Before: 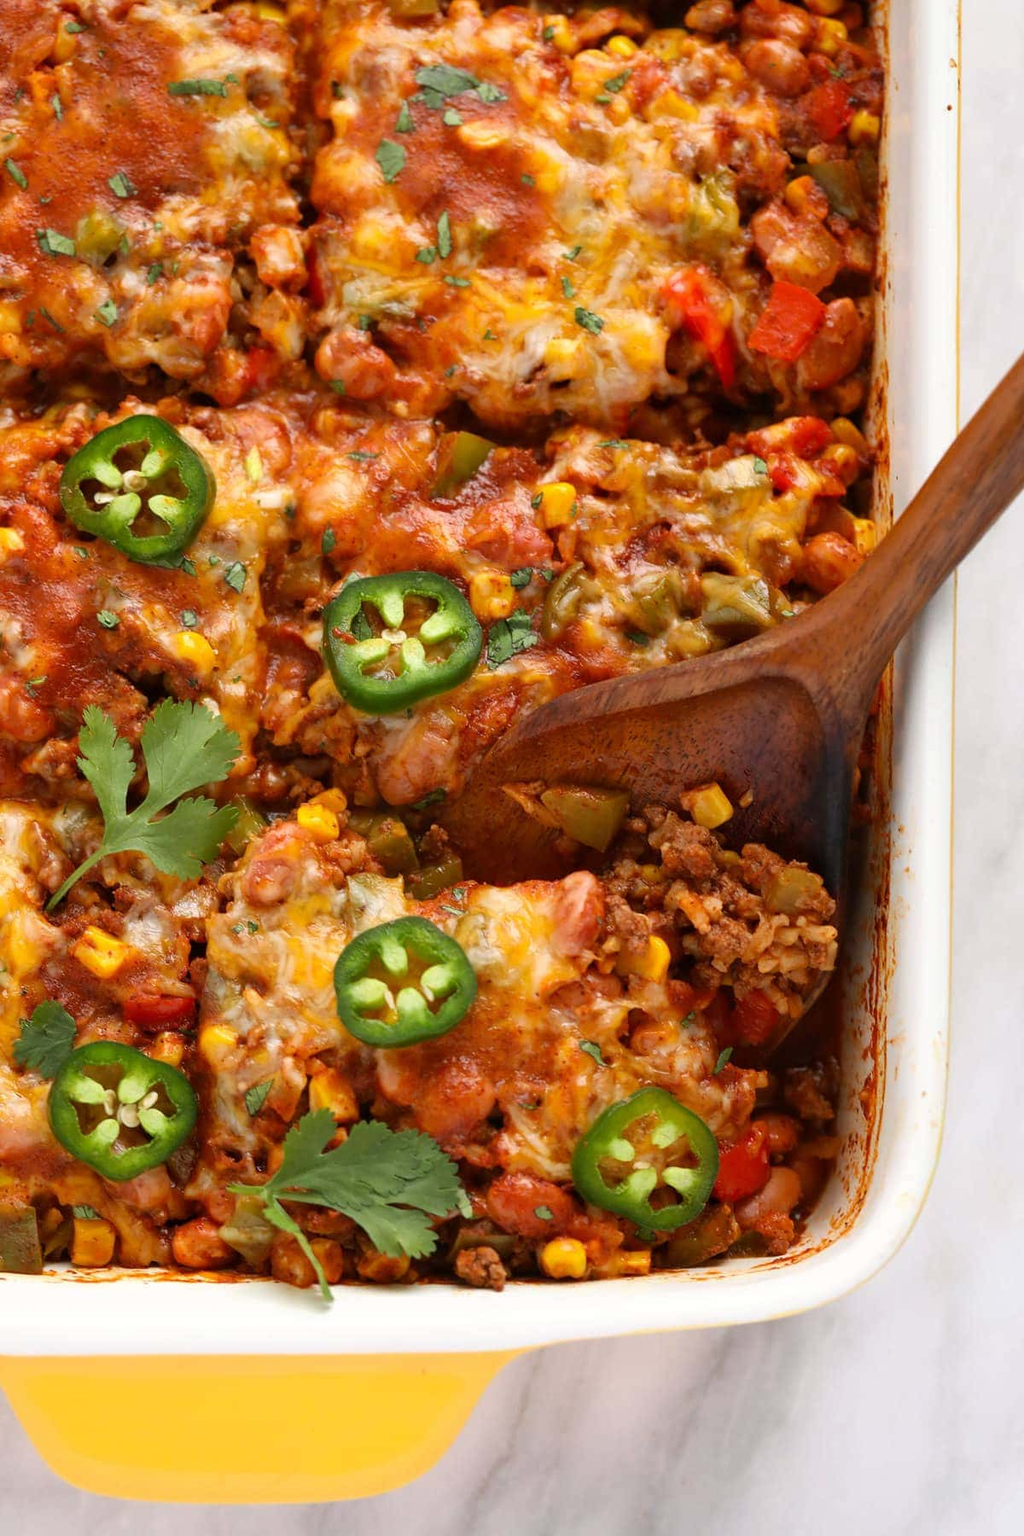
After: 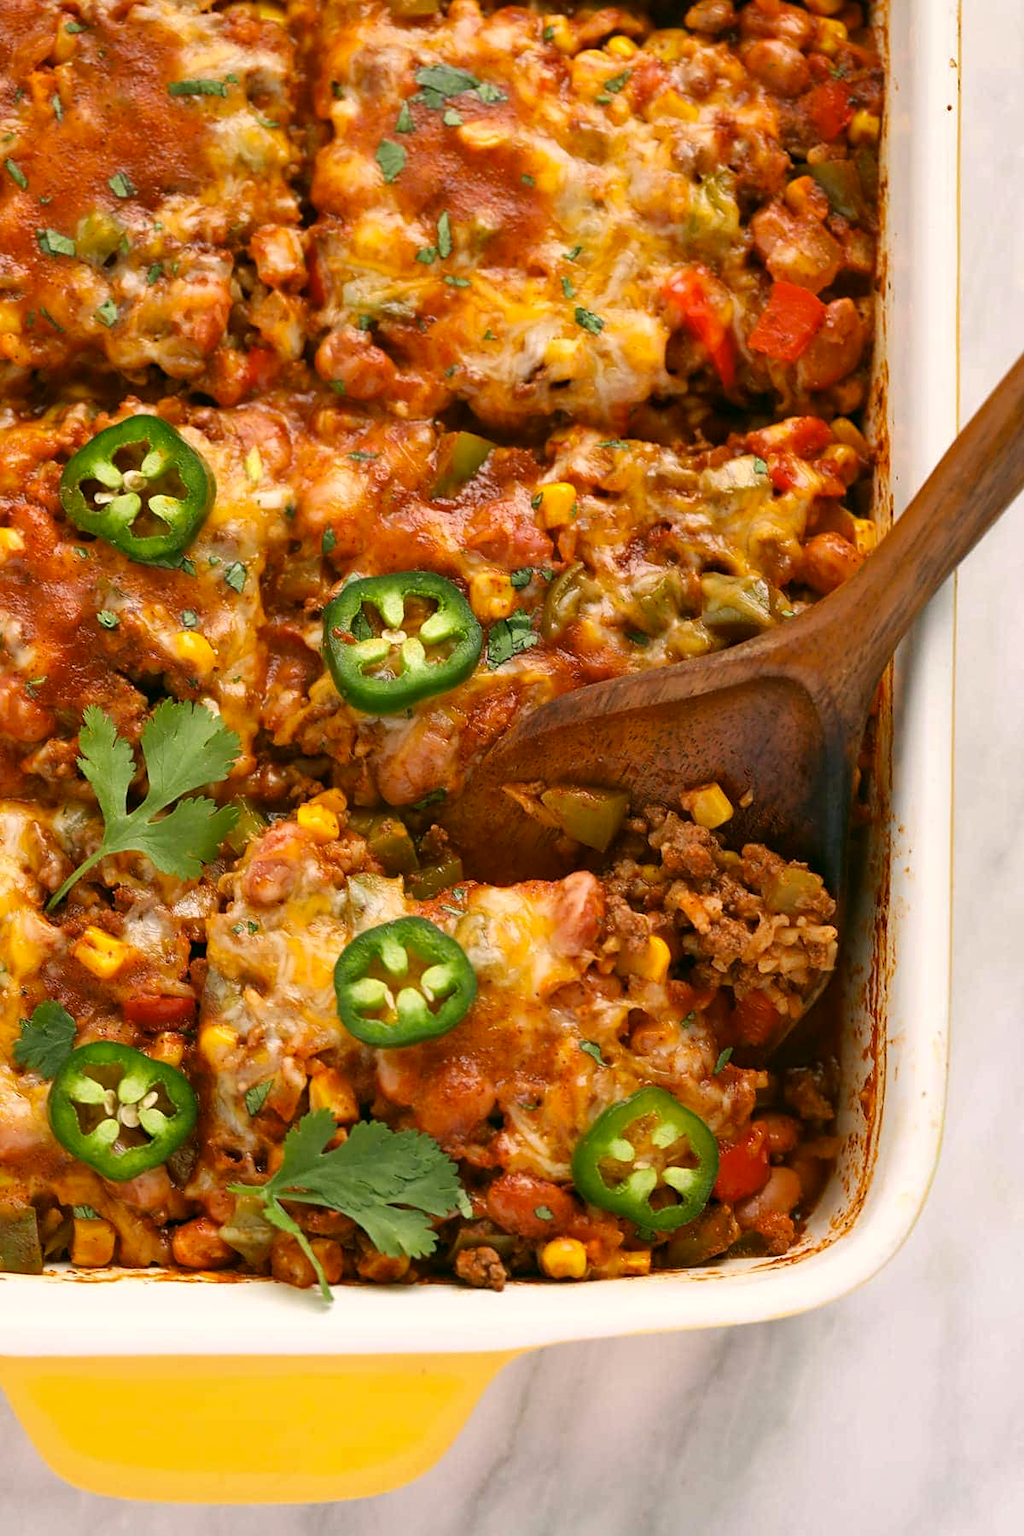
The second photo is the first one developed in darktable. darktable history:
color correction: highlights a* 3.93, highlights b* 4.97, shadows a* -6.84, shadows b* 4.83
sharpen: amount 0.2
shadows and highlights: shadows 36.29, highlights -28.2, soften with gaussian
